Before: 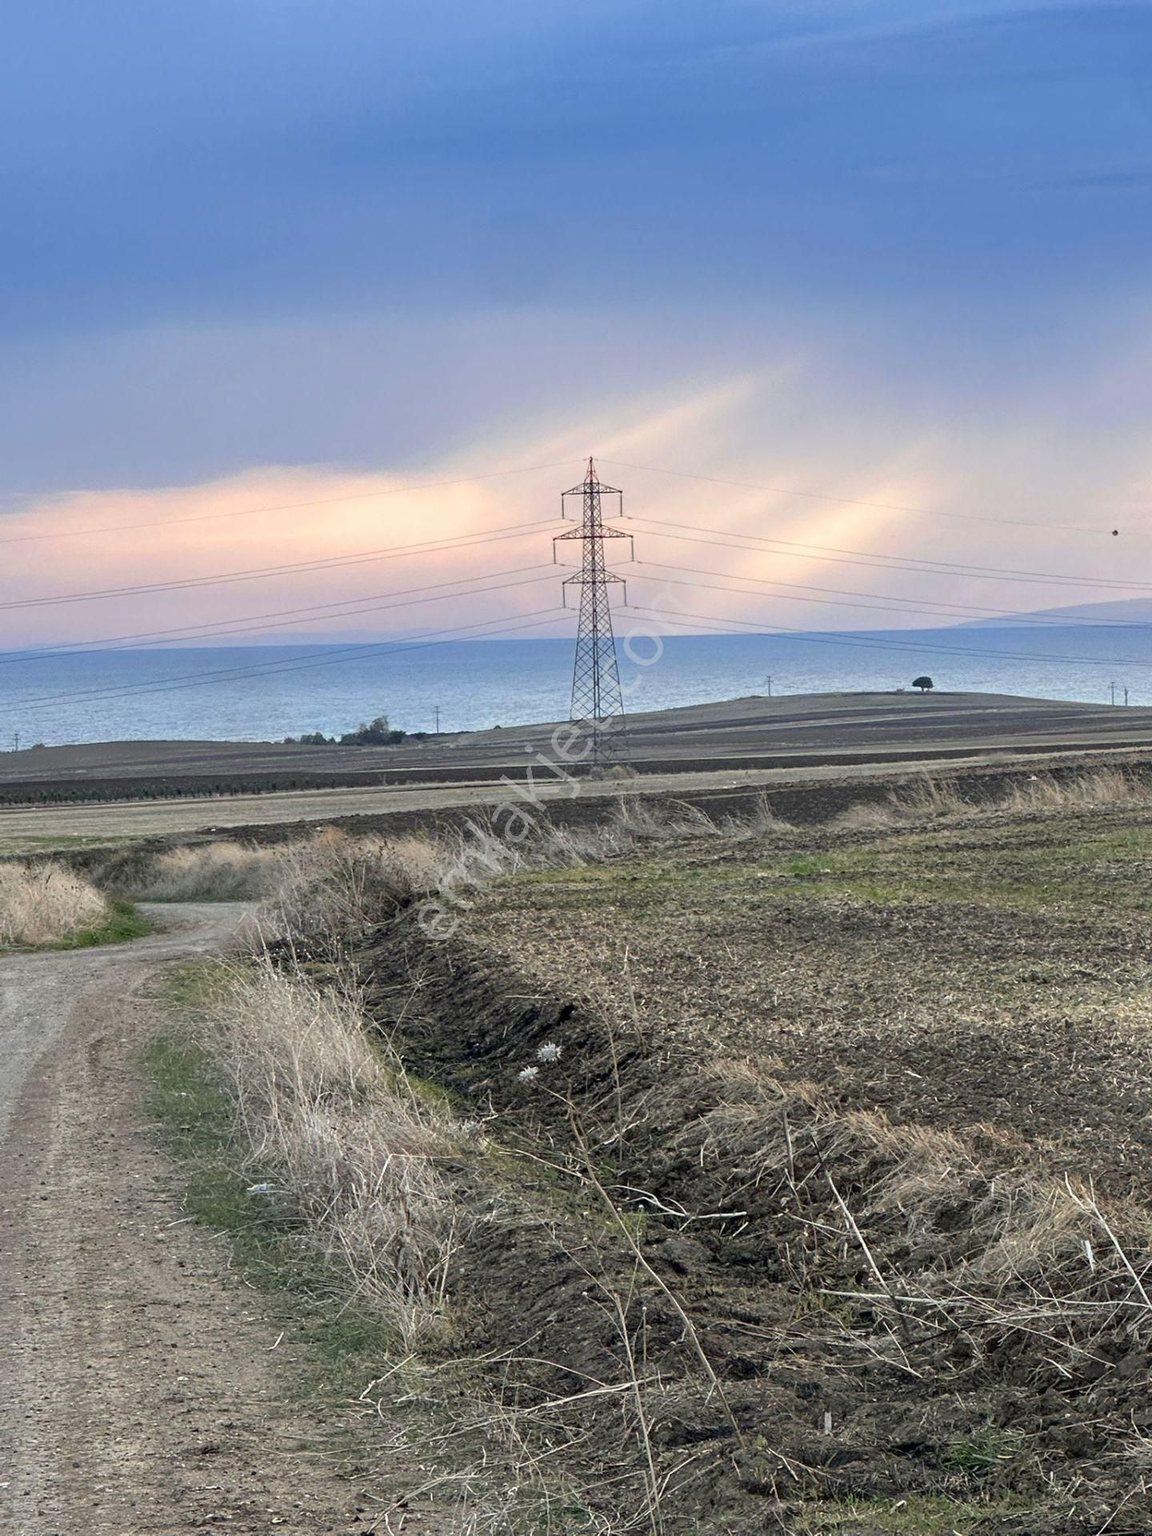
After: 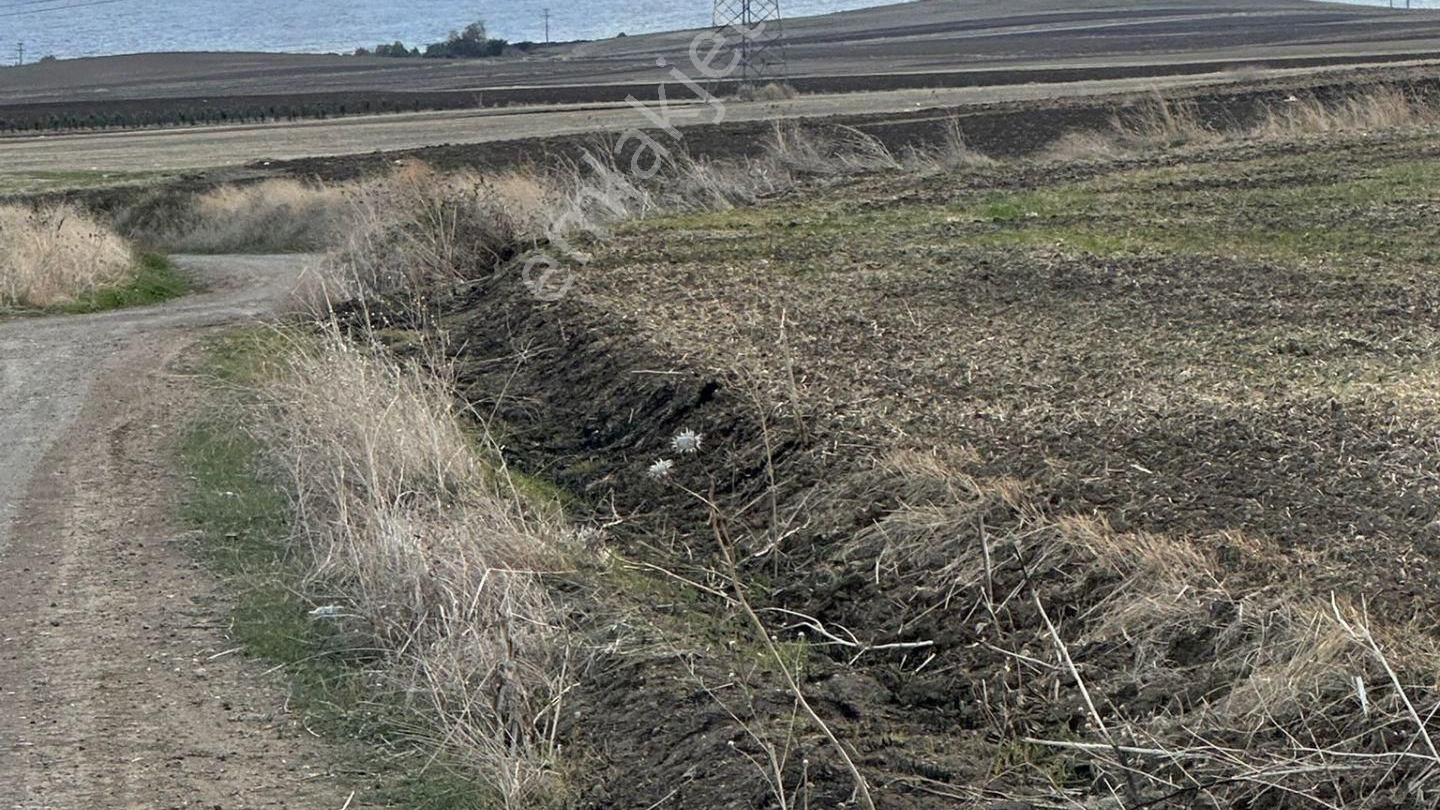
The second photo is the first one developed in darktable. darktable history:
white balance: red 1, blue 1
crop: top 45.551%, bottom 12.262%
